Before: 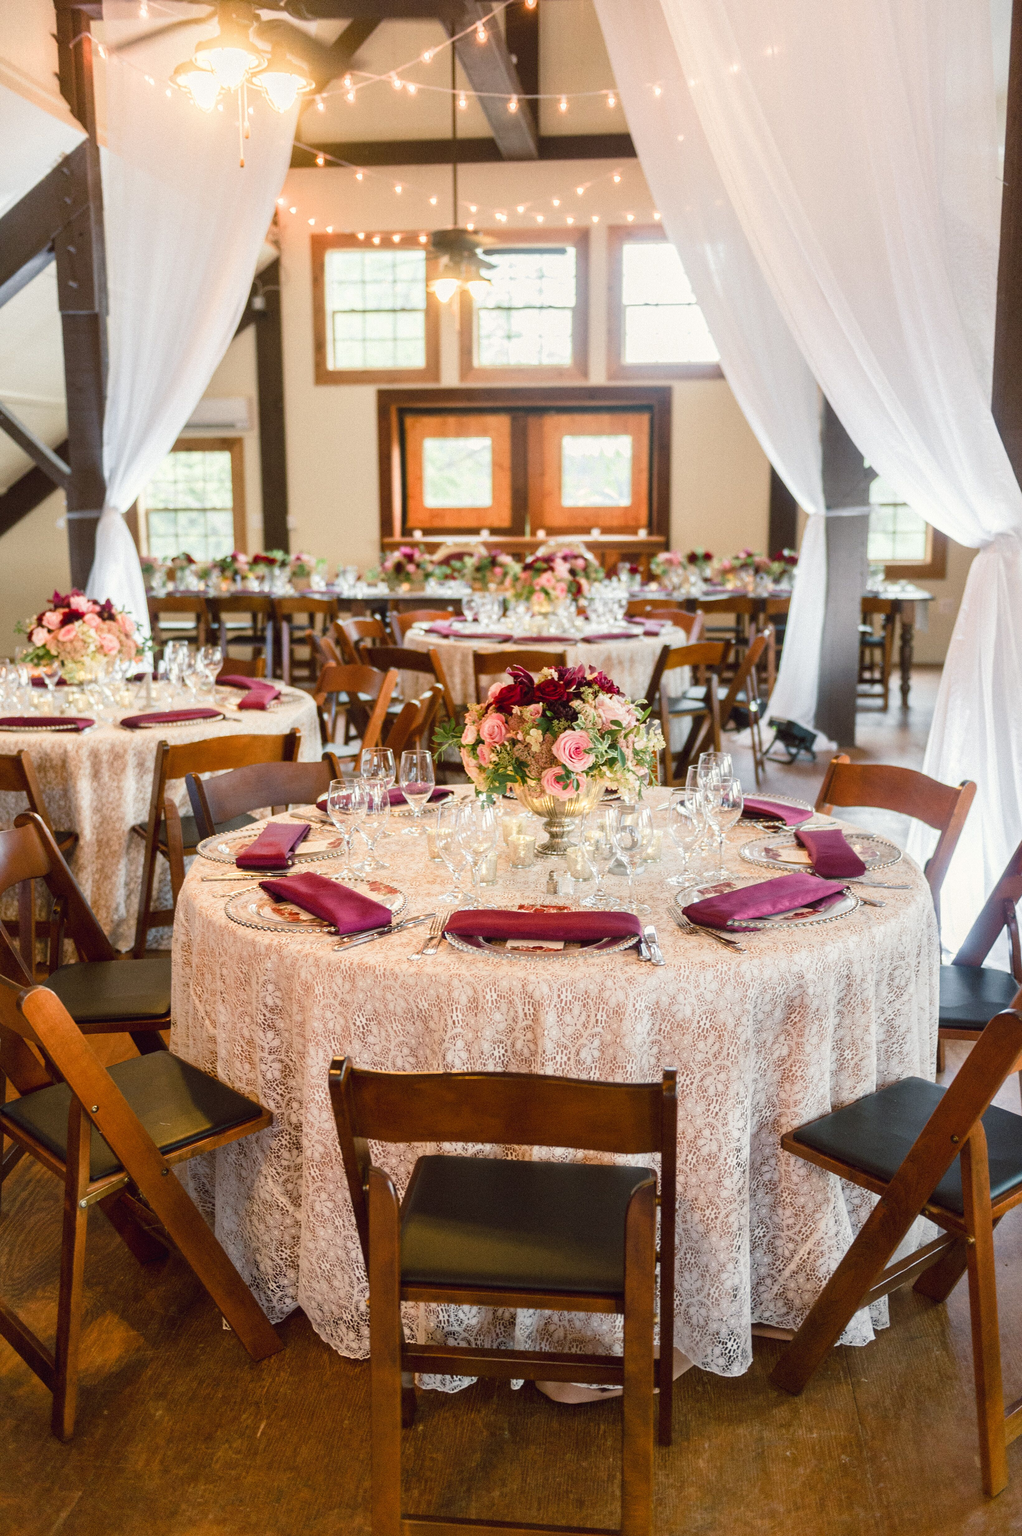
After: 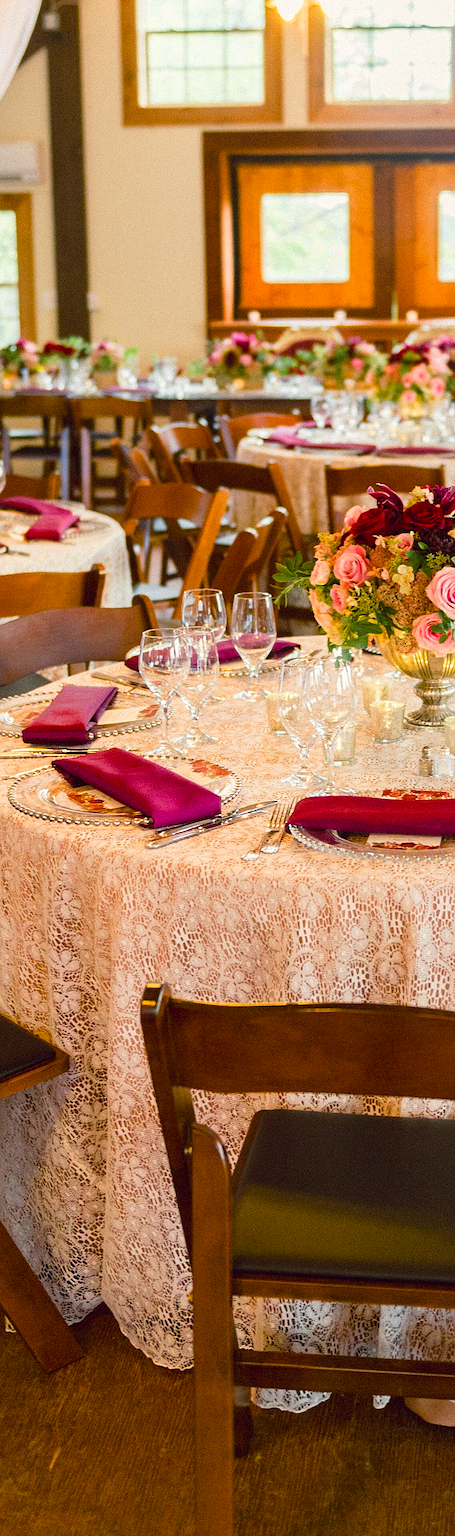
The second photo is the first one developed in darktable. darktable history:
sharpen: on, module defaults
crop and rotate: left 21.421%, top 18.663%, right 43.684%, bottom 2.997%
color balance rgb: perceptual saturation grading › global saturation 36.121%, global vibrance 20%
